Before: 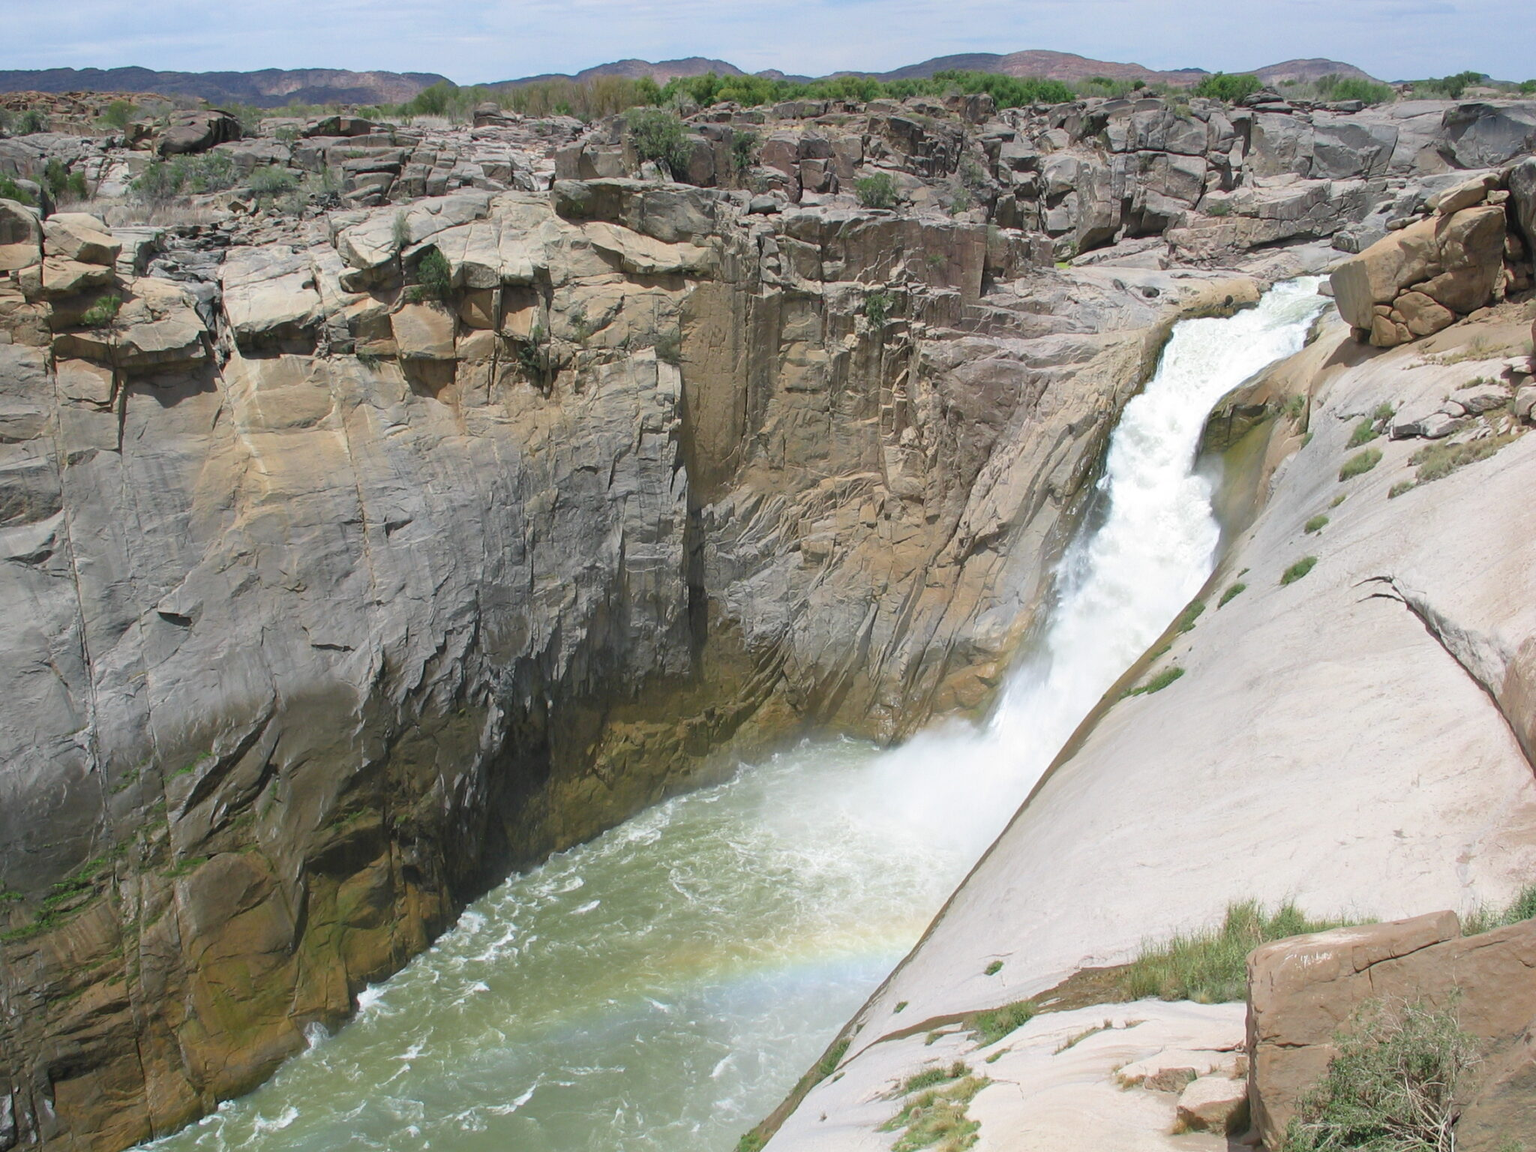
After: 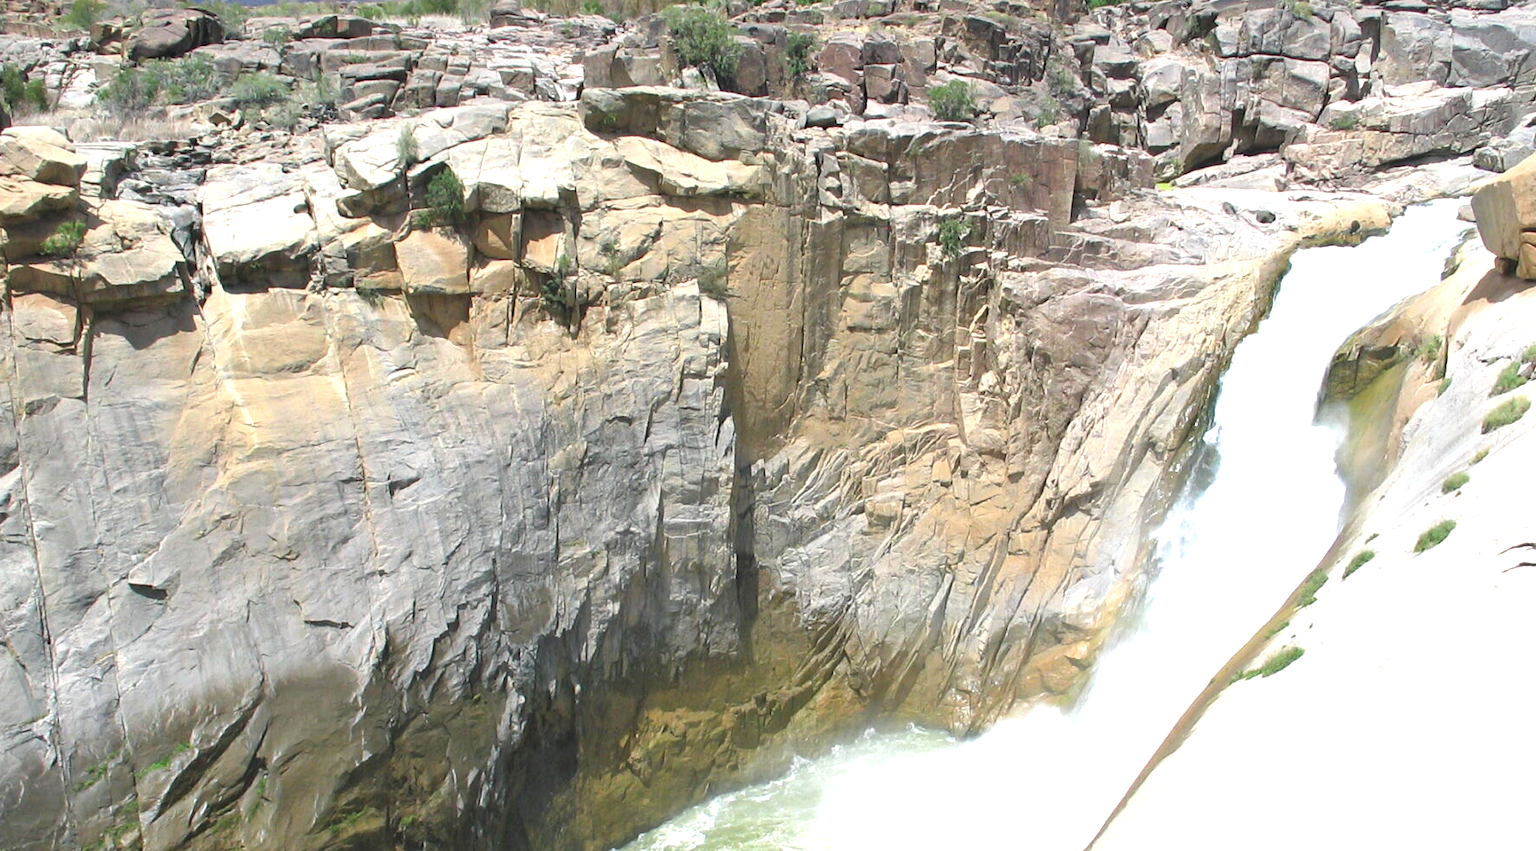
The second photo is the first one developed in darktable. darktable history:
crop: left 3.015%, top 8.969%, right 9.647%, bottom 26.457%
levels: levels [0, 0.374, 0.749]
